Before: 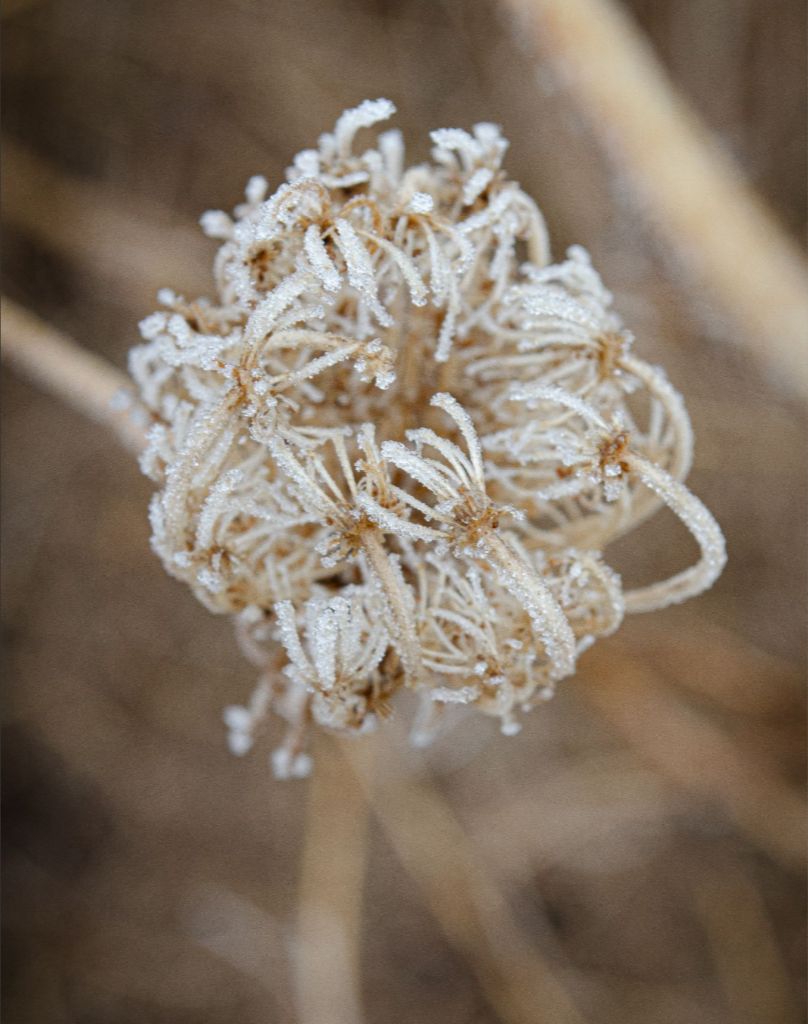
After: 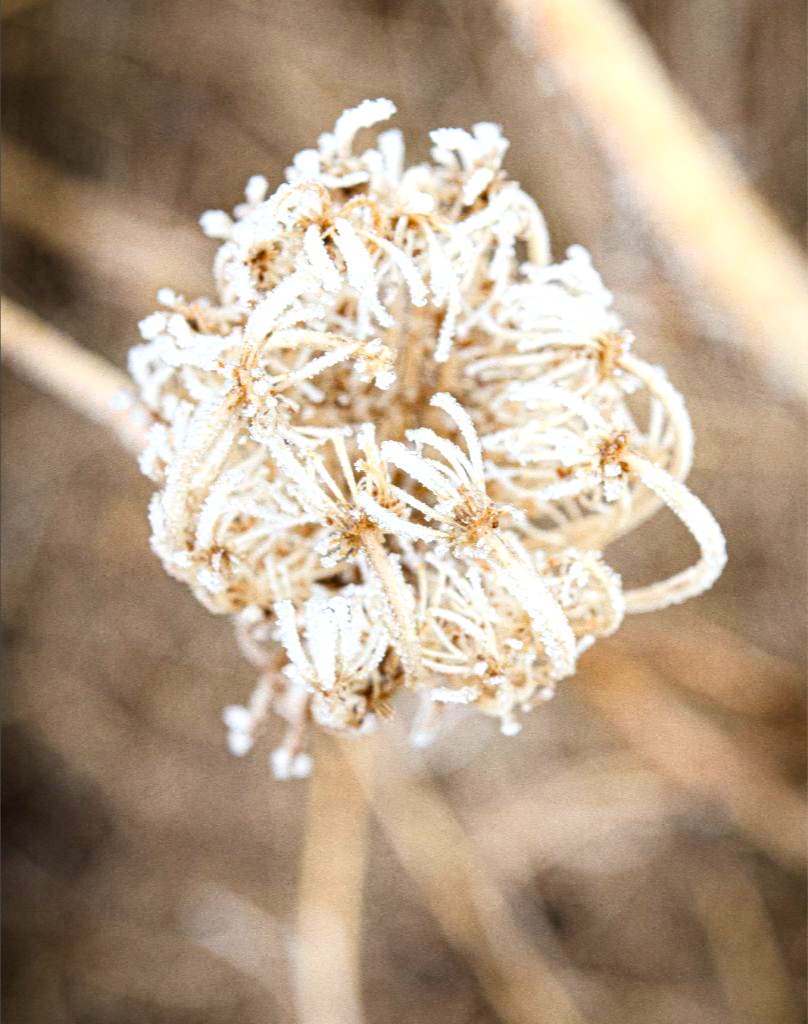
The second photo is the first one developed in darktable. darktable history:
local contrast: on, module defaults
color correction: highlights b* -0.024
contrast brightness saturation: contrast 0.197, brightness 0.147, saturation 0.147
exposure: black level correction 0.001, exposure 0.673 EV, compensate exposure bias true, compensate highlight preservation false
